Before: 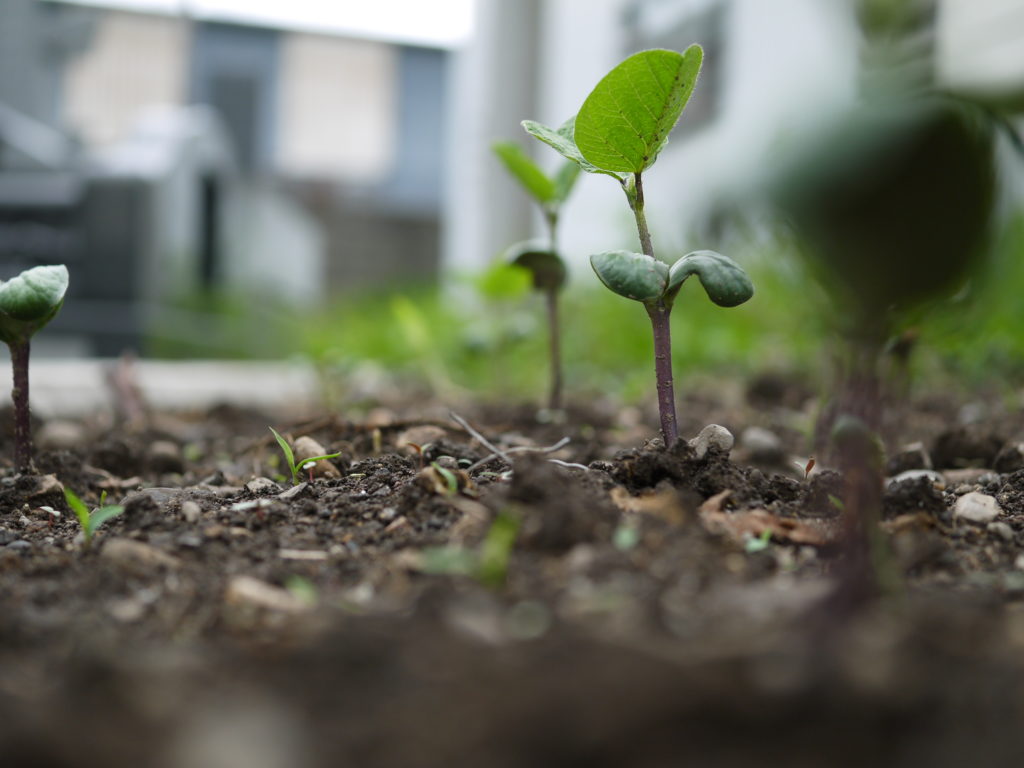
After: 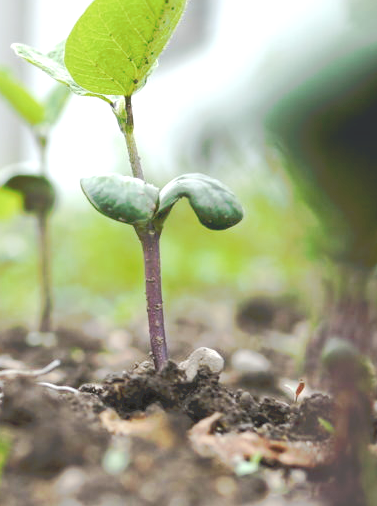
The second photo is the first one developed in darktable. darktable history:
crop and rotate: left 49.853%, top 10.142%, right 13.267%, bottom 23.962%
tone curve: curves: ch0 [(0, 0) (0.003, 0.055) (0.011, 0.111) (0.025, 0.126) (0.044, 0.169) (0.069, 0.215) (0.1, 0.199) (0.136, 0.207) (0.177, 0.259) (0.224, 0.327) (0.277, 0.361) (0.335, 0.431) (0.399, 0.501) (0.468, 0.589) (0.543, 0.683) (0.623, 0.73) (0.709, 0.796) (0.801, 0.863) (0.898, 0.921) (1, 1)], preserve colors none
exposure: black level correction 0, exposure 0.896 EV, compensate highlight preservation false
